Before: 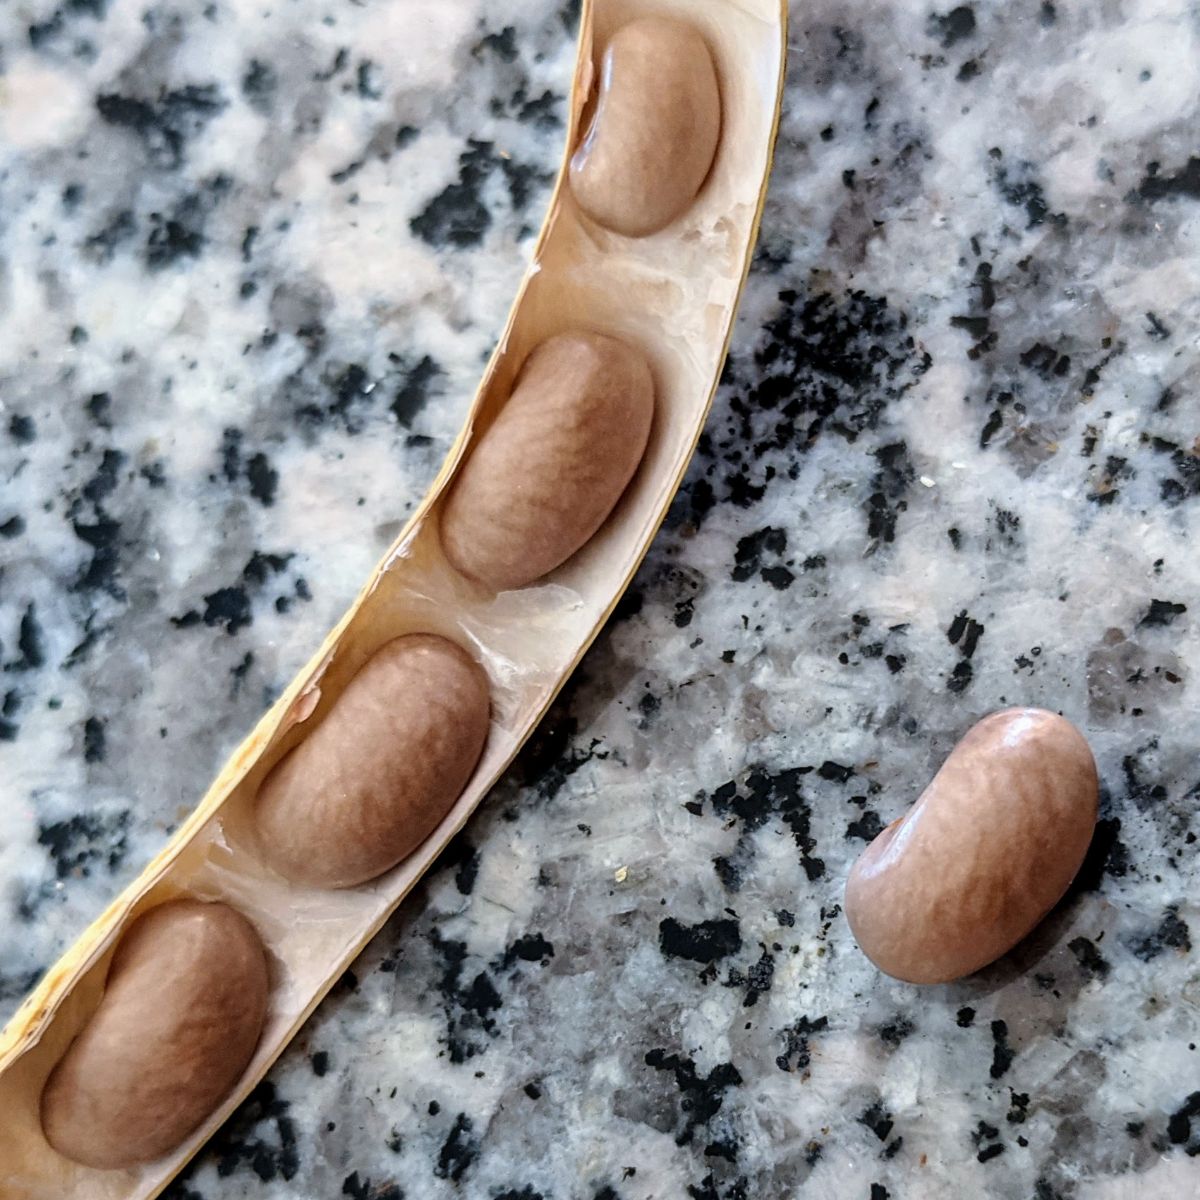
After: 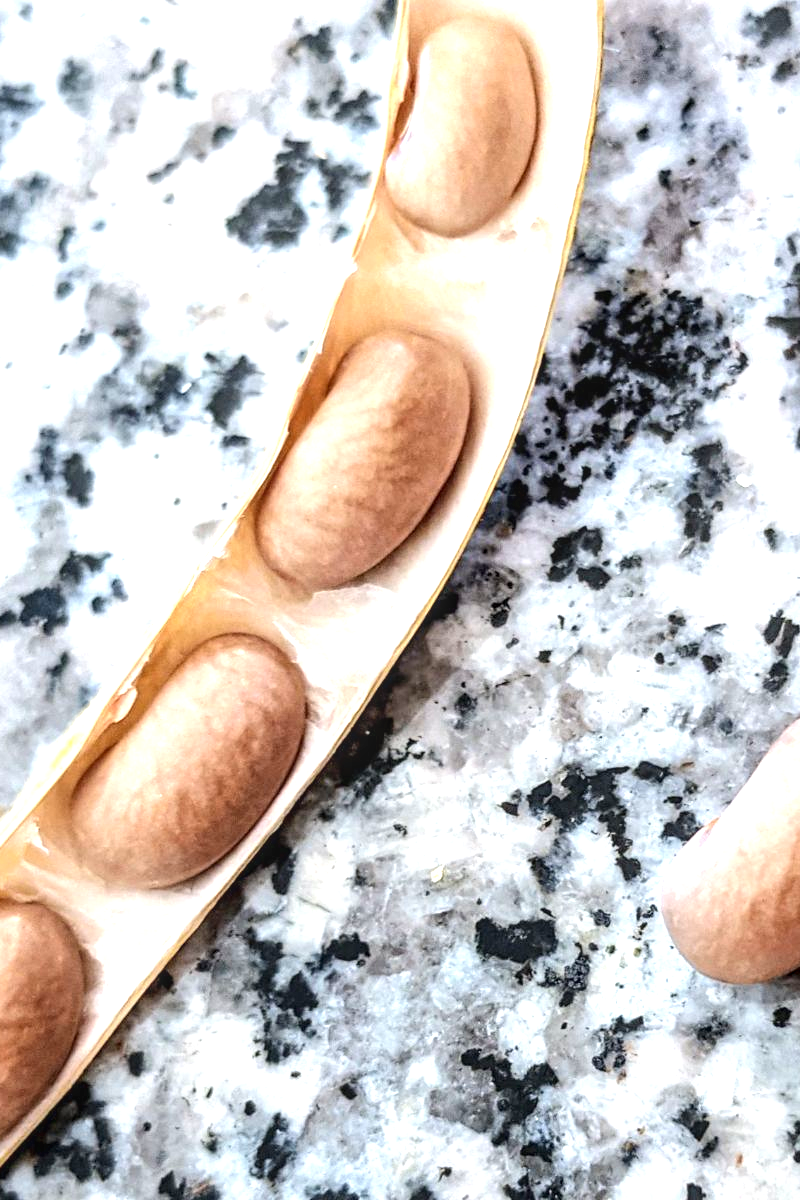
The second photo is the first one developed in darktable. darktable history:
tone curve: curves: ch0 [(0, 0) (0.641, 0.691) (1, 1)], color space Lab, independent channels, preserve colors none
local contrast: on, module defaults
exposure: exposure 1.271 EV, compensate highlight preservation false
crop: left 15.371%, right 17.921%
